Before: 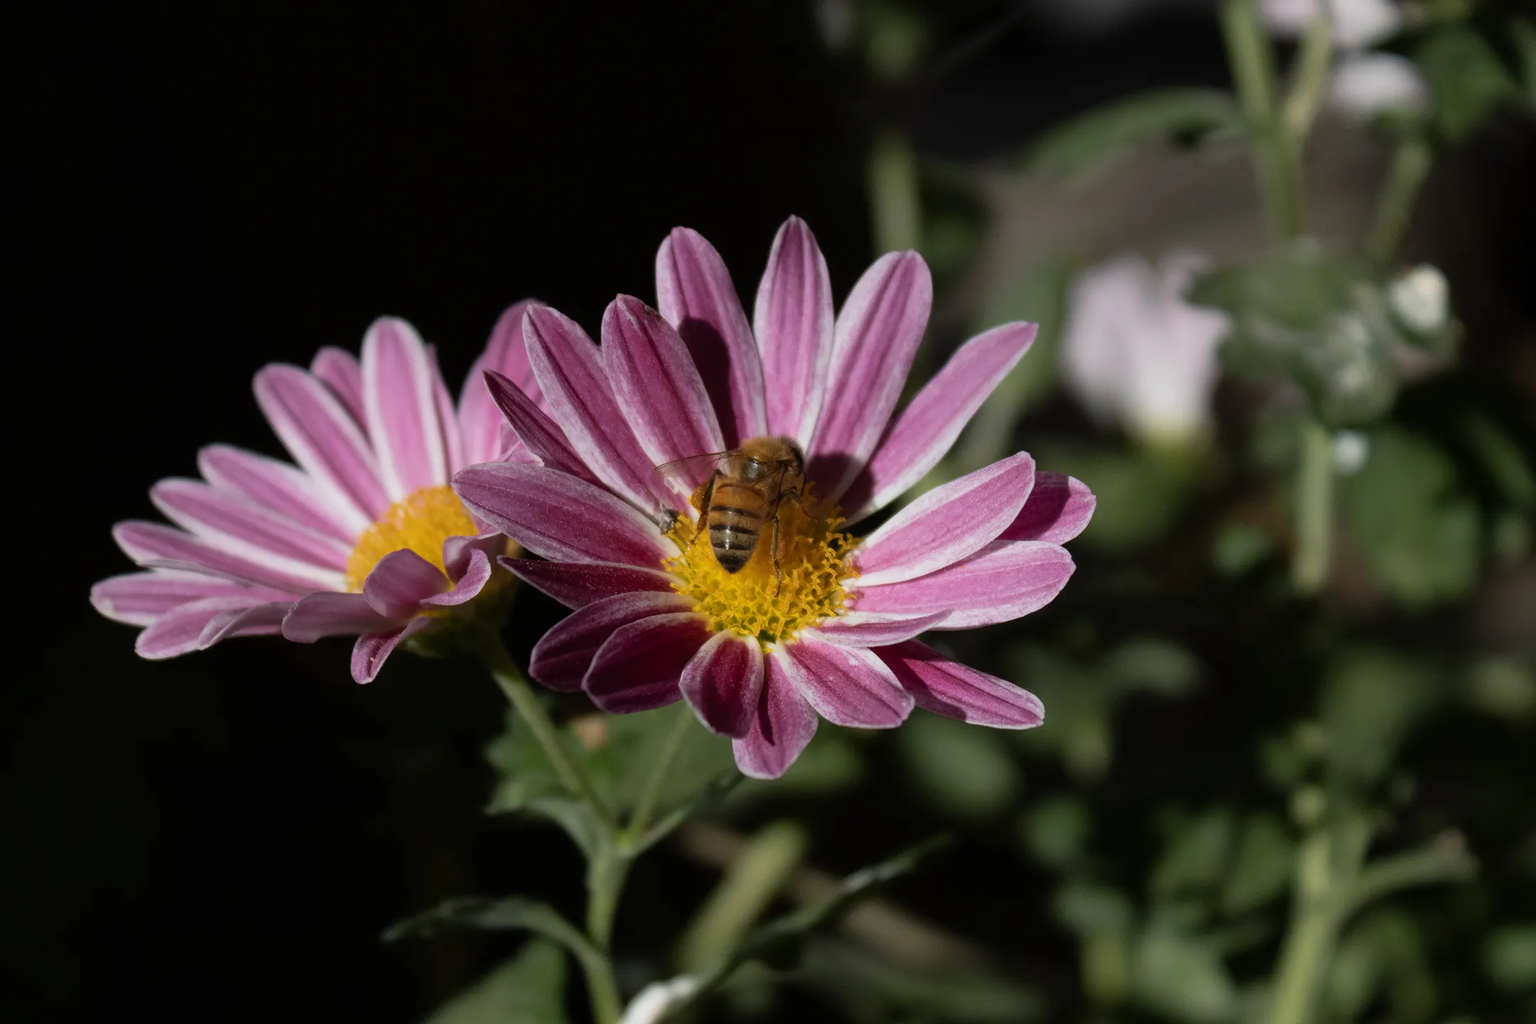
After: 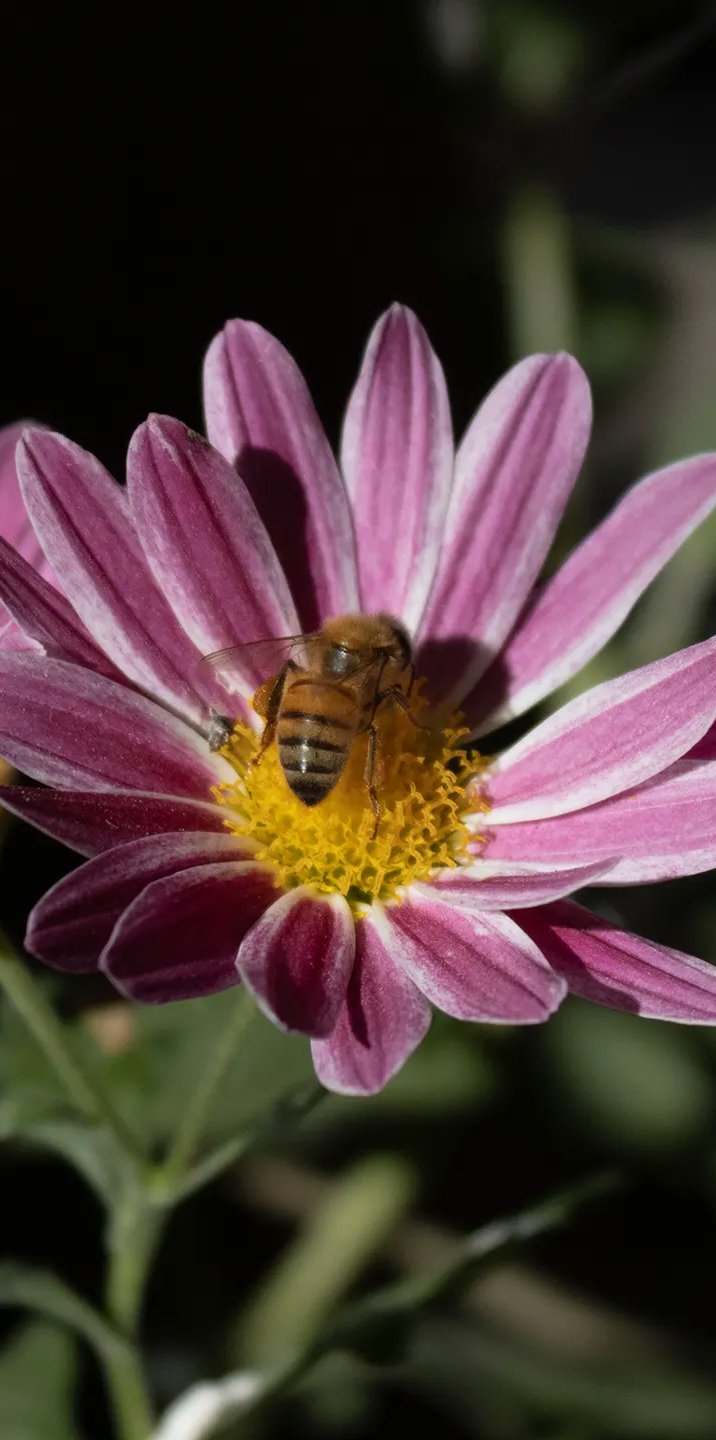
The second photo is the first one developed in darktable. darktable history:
exposure: exposure 0.128 EV, compensate highlight preservation false
crop: left 33.303%, right 33.542%
